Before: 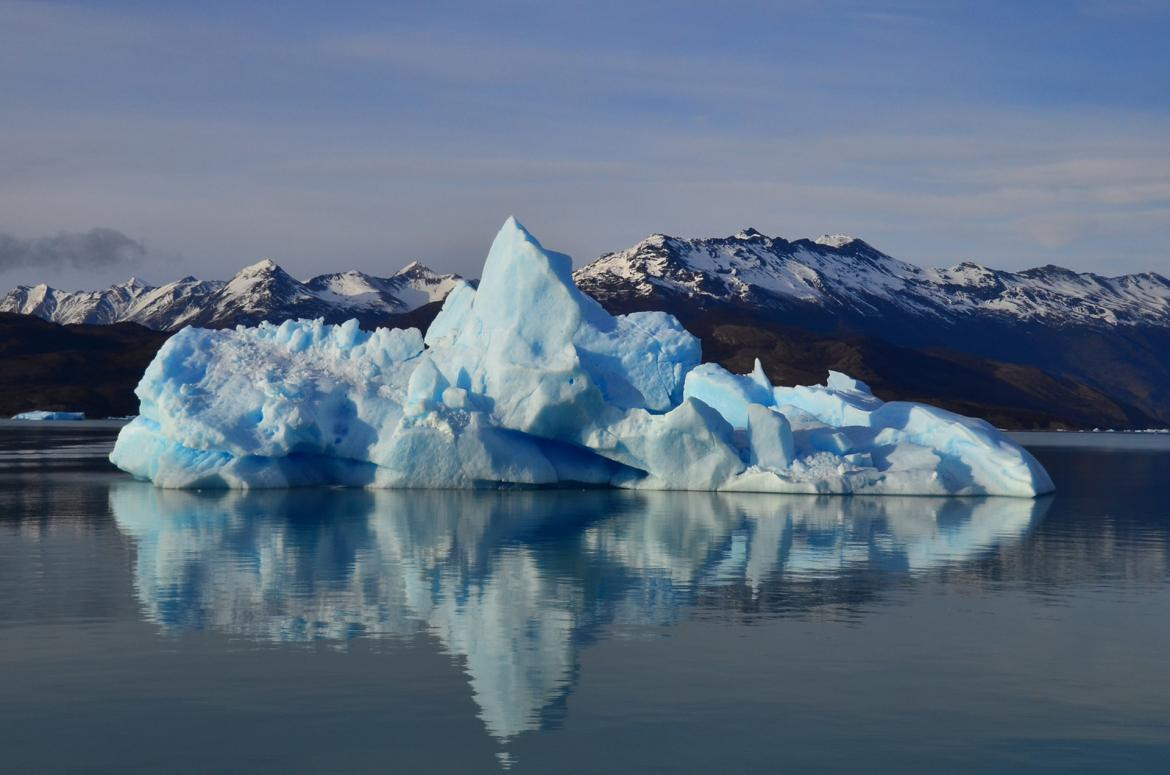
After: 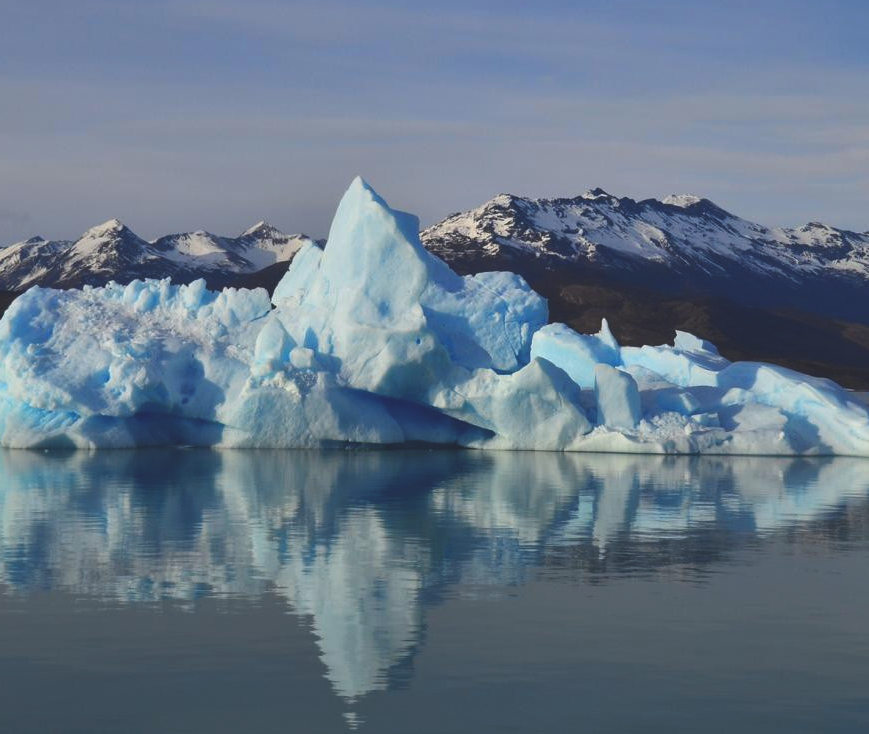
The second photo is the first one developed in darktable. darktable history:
crop and rotate: left 13.101%, top 5.288%, right 12.623%
exposure: black level correction -0.016, compensate highlight preservation false
